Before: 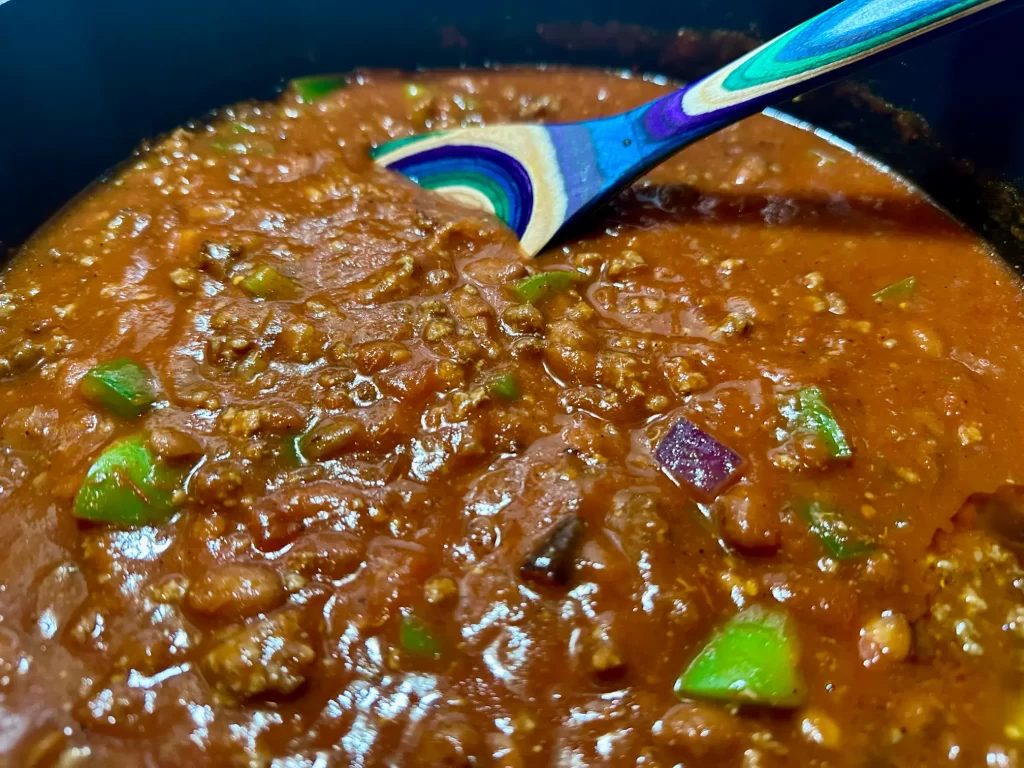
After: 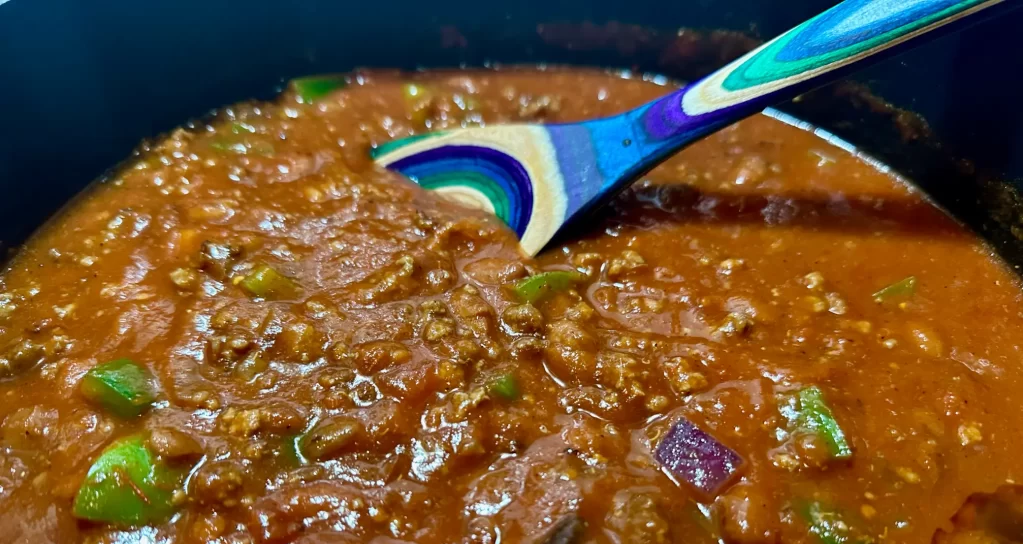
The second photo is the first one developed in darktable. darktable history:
crop: right 0%, bottom 29.038%
